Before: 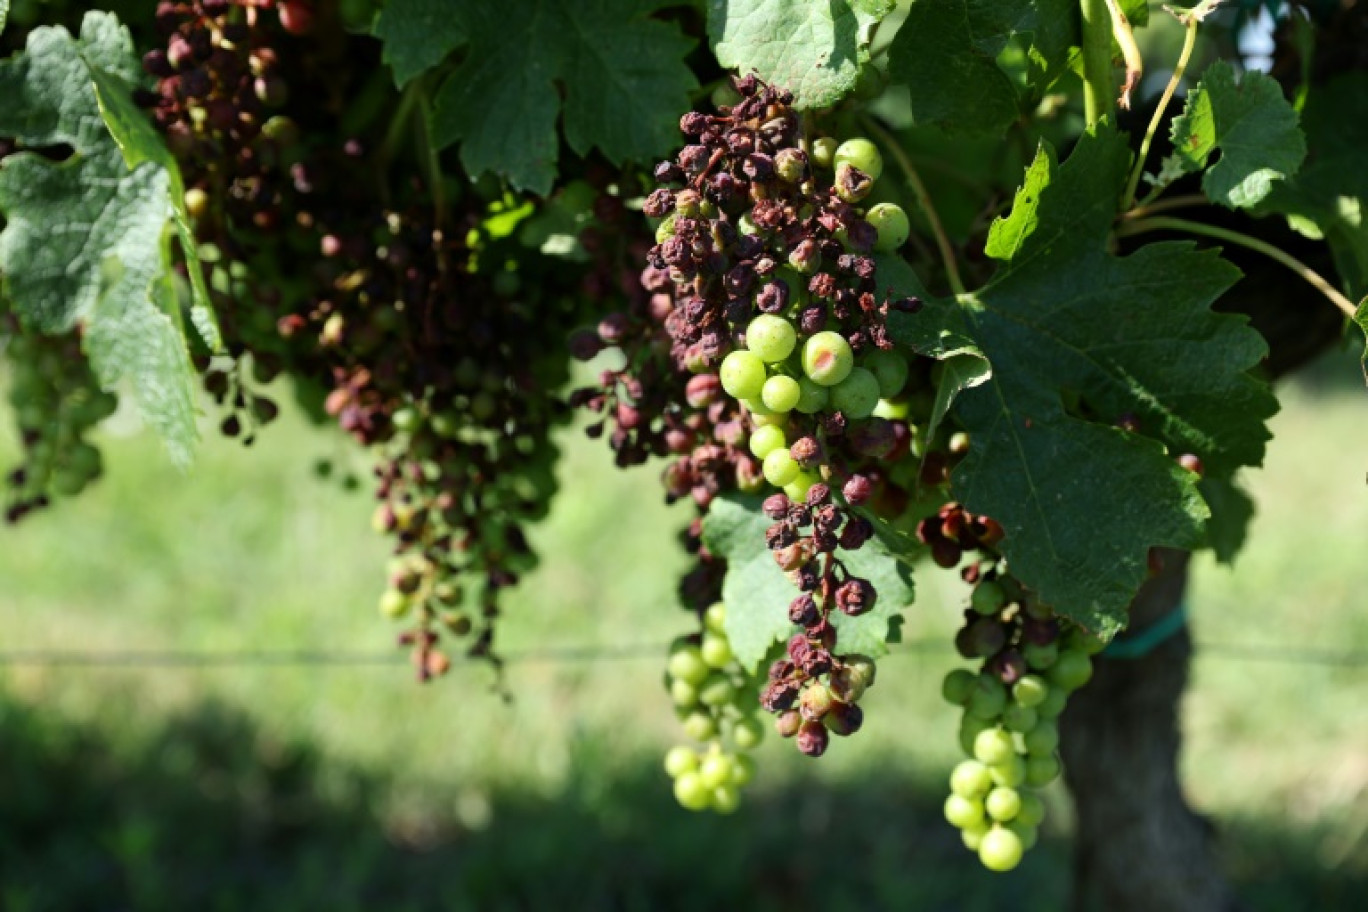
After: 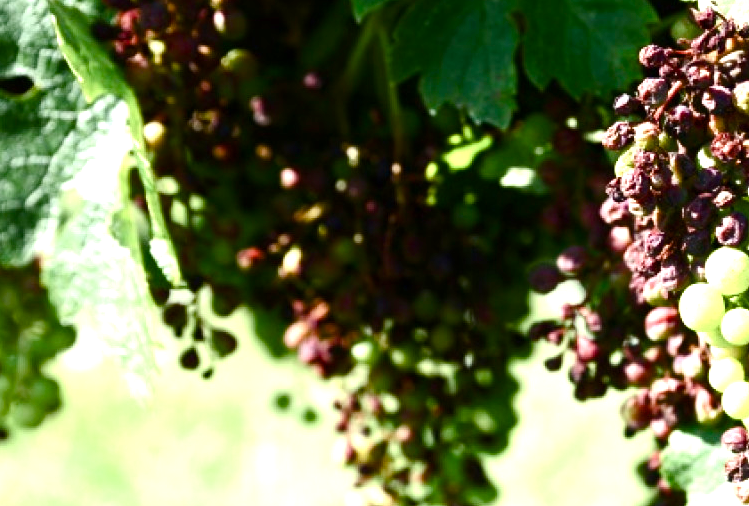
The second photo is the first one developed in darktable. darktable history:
crop and rotate: left 3.042%, top 7.45%, right 42.19%, bottom 37.008%
color balance rgb: power › hue 313.78°, highlights gain › luminance 14.874%, global offset › hue 171.91°, linear chroma grading › shadows 16.508%, perceptual saturation grading › global saturation 20%, perceptual saturation grading › highlights -49.687%, perceptual saturation grading › shadows 25.789%, global vibrance 14.311%
contrast brightness saturation: contrast 0.075
tone equalizer: -8 EV -0.385 EV, -7 EV -0.378 EV, -6 EV -0.331 EV, -5 EV -0.226 EV, -3 EV 0.198 EV, -2 EV 0.334 EV, -1 EV 0.383 EV, +0 EV 0.421 EV, edges refinement/feathering 500, mask exposure compensation -1.57 EV, preserve details no
exposure: black level correction 0, exposure 0.694 EV, compensate highlight preservation false
